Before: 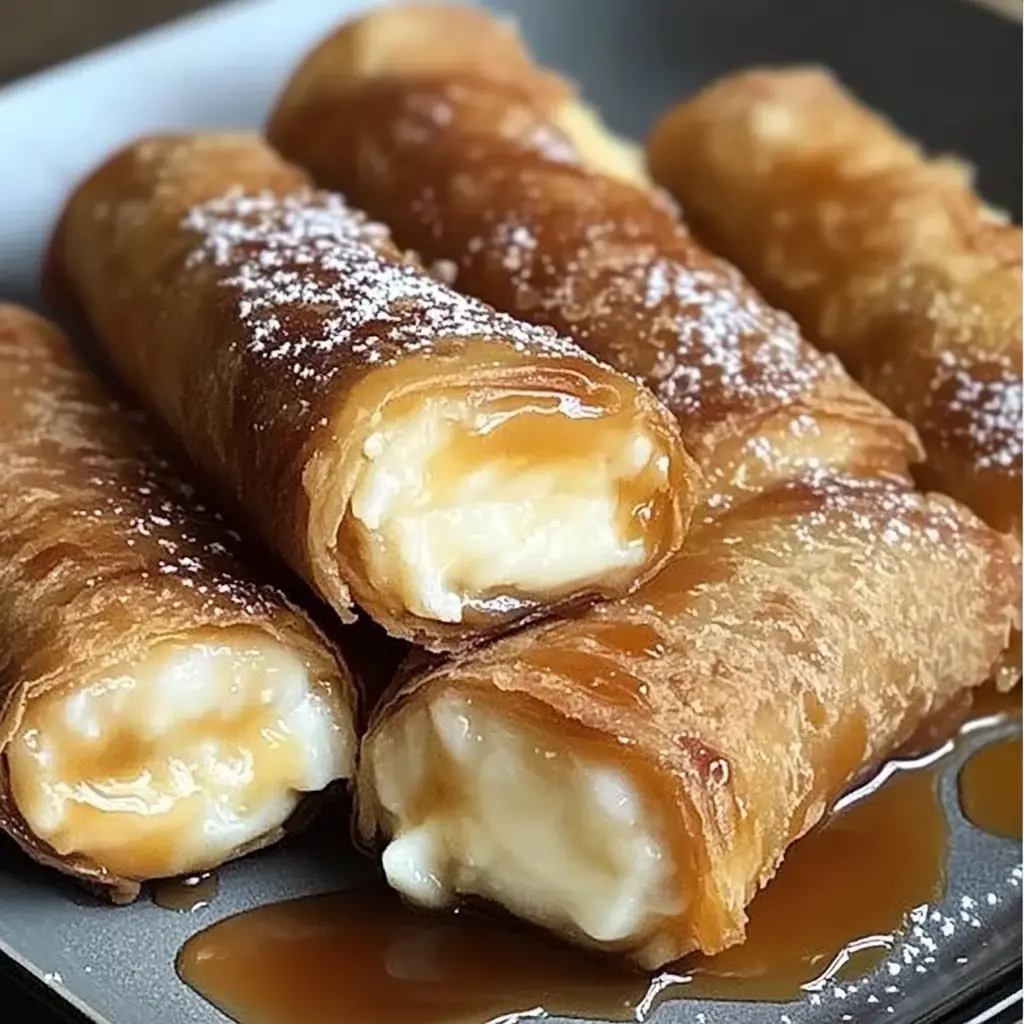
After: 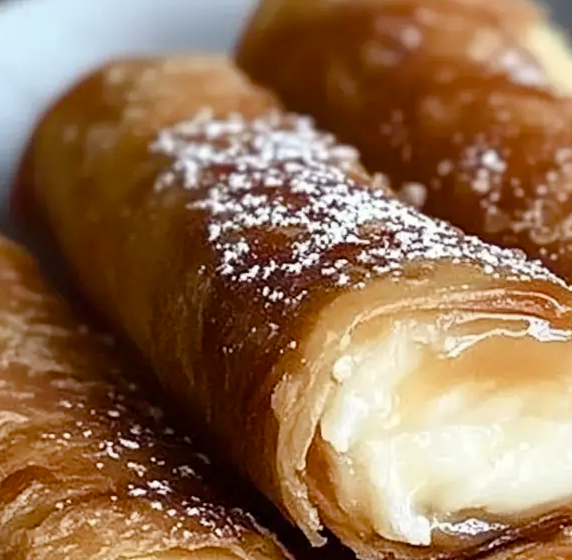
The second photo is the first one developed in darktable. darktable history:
color balance rgb: power › luminance 1.194%, power › chroma 0.399%, power › hue 32.98°, perceptual saturation grading › global saturation 20%, perceptual saturation grading › highlights -49.931%, perceptual saturation grading › shadows 24.089%
crop and rotate: left 3.04%, top 7.554%, right 41.03%, bottom 37.699%
